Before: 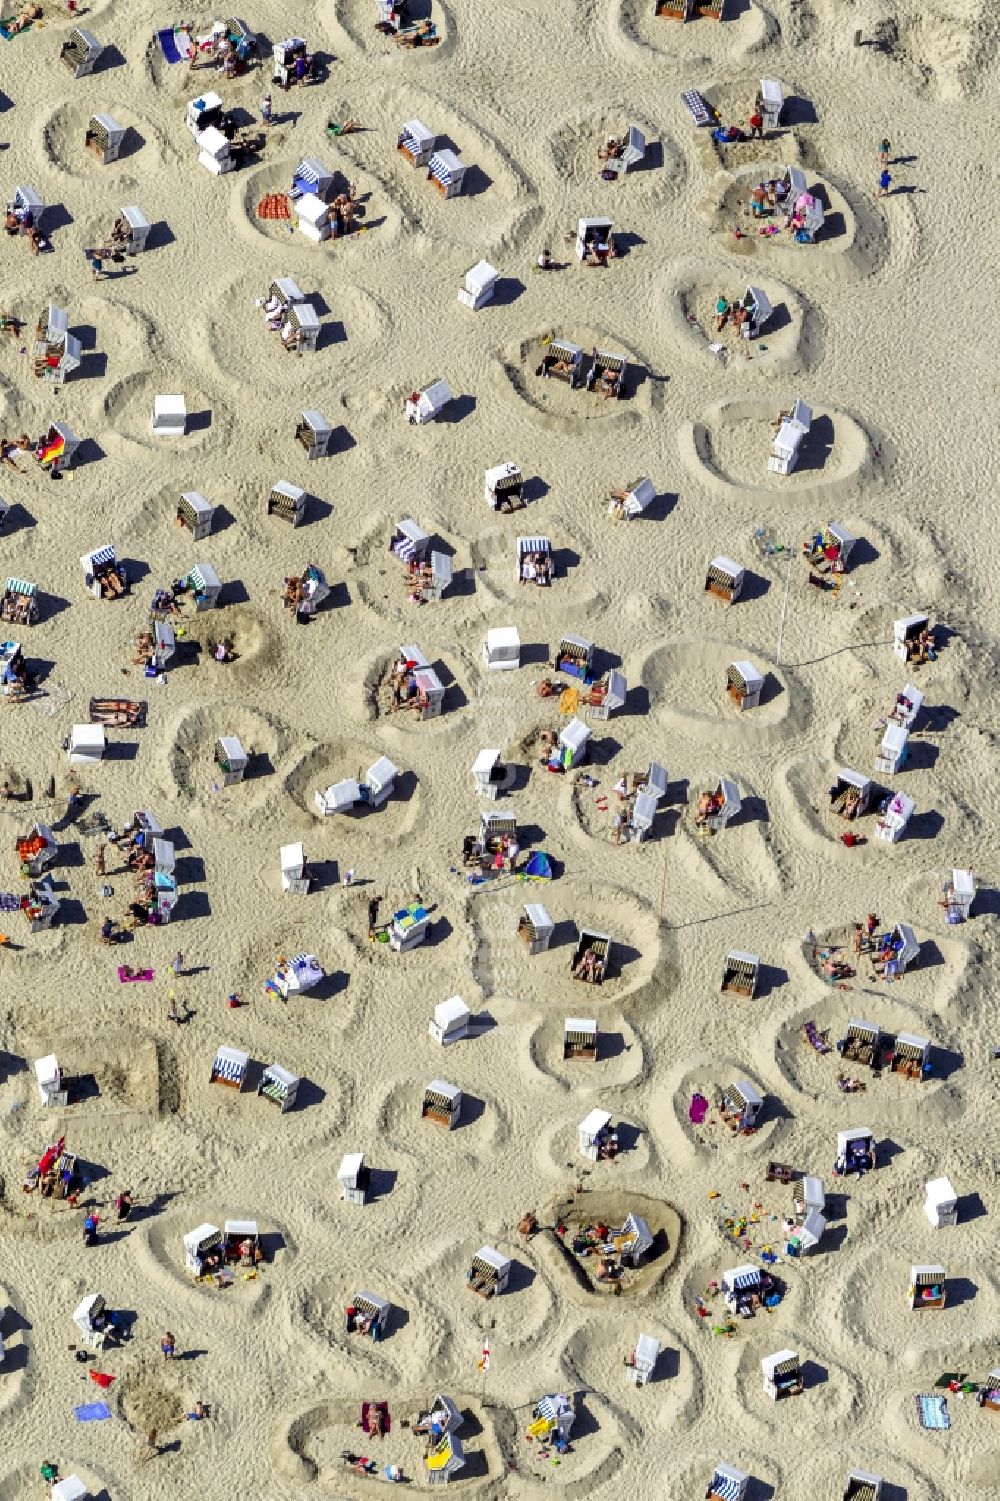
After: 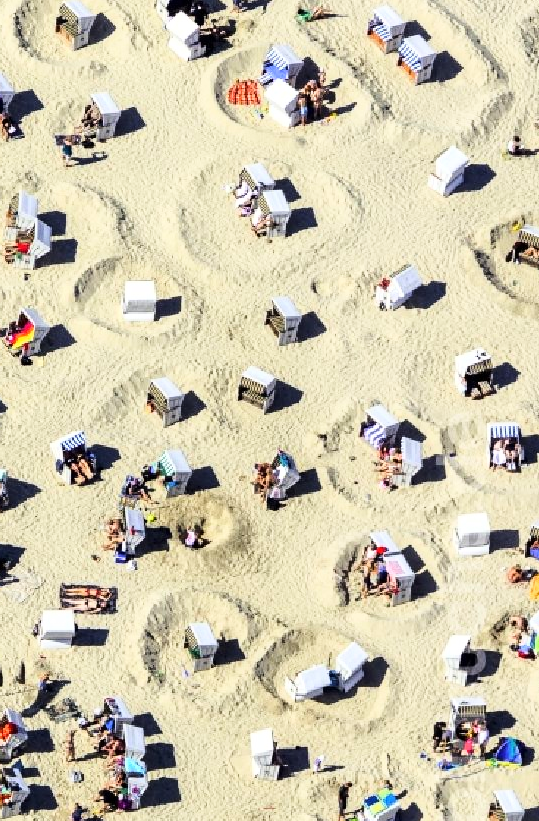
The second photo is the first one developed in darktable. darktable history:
crop and rotate: left 3.027%, top 7.598%, right 43.014%, bottom 37.664%
base curve: curves: ch0 [(0, 0) (0.028, 0.03) (0.121, 0.232) (0.46, 0.748) (0.859, 0.968) (1, 1)]
